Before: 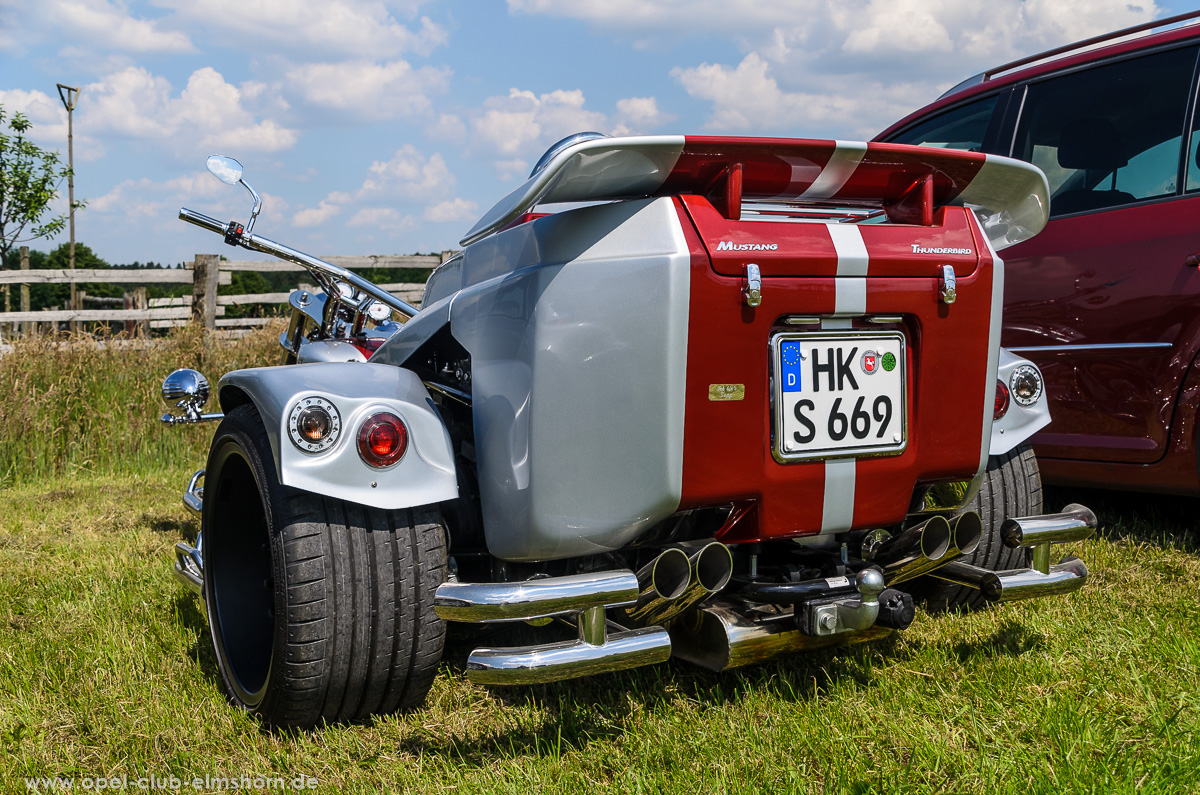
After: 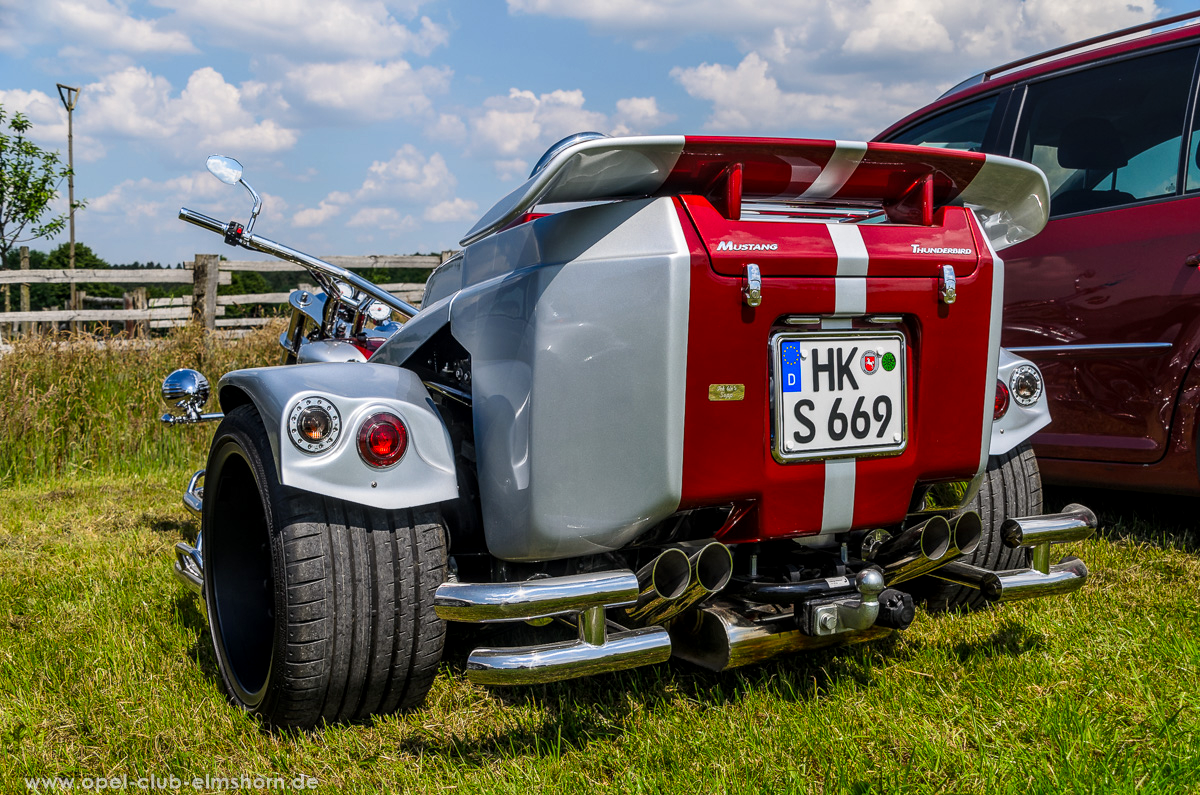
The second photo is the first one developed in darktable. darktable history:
vibrance: vibrance 100%
local contrast: on, module defaults
